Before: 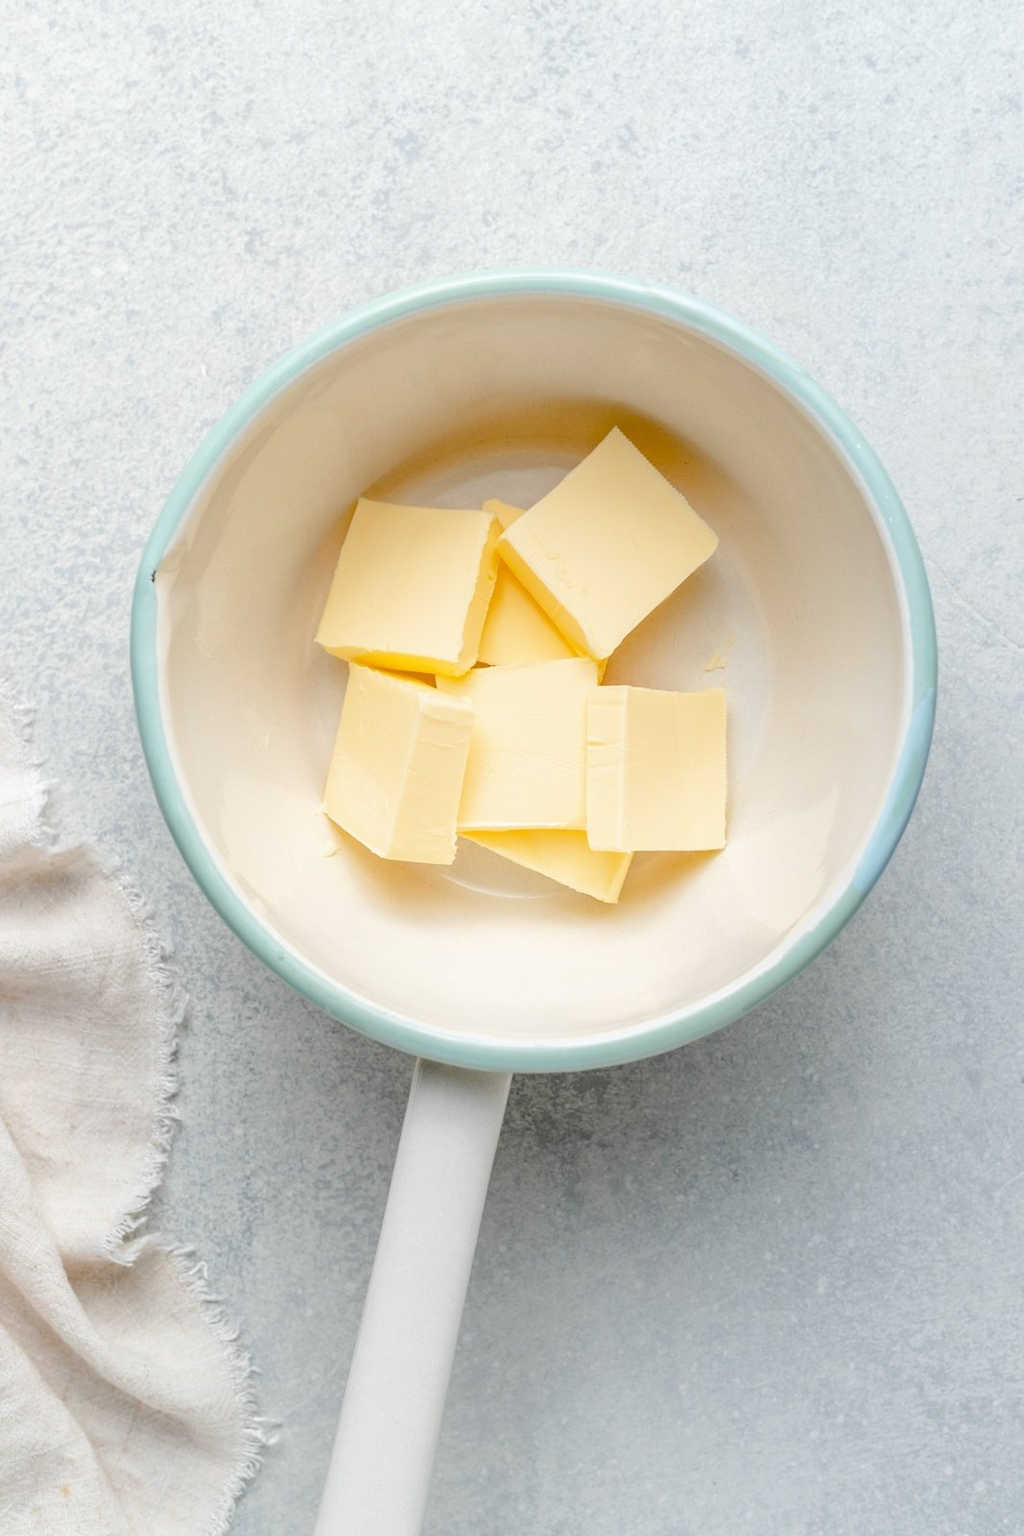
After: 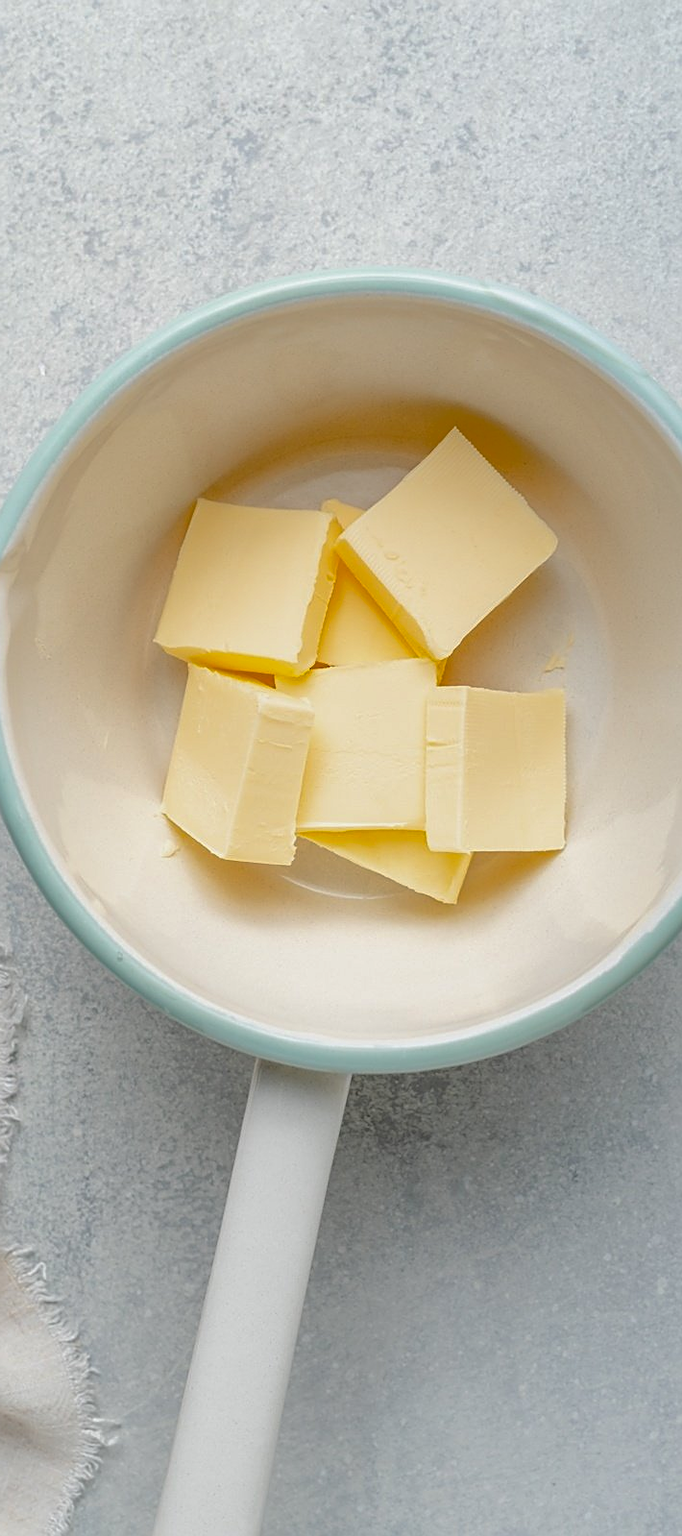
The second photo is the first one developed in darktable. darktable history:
exposure: black level correction 0.001, exposure -0.125 EV, compensate exposure bias true, compensate highlight preservation false
crop and rotate: left 15.754%, right 17.579%
sharpen: on, module defaults
shadows and highlights: on, module defaults
